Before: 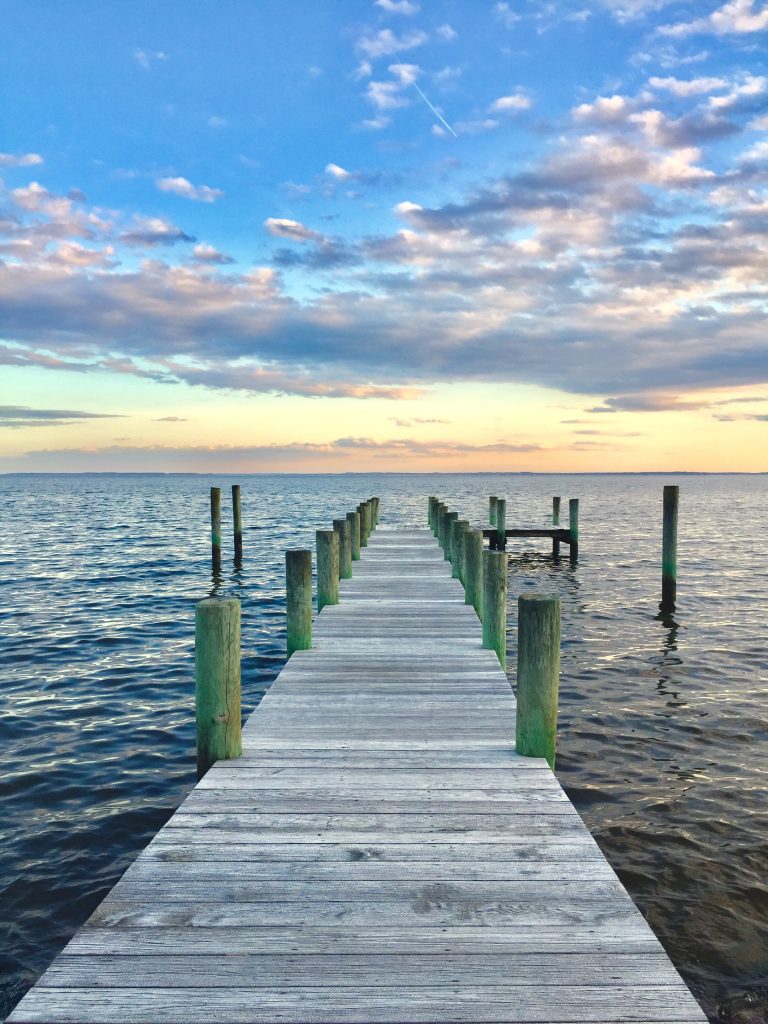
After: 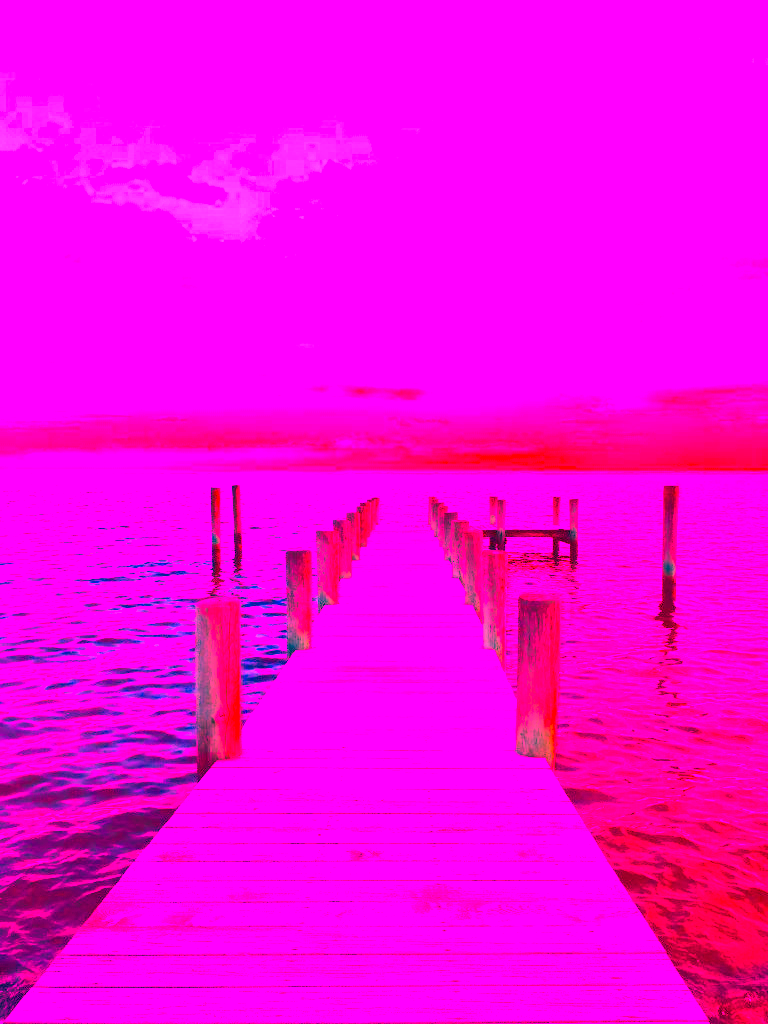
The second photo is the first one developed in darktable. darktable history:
color balance rgb: linear chroma grading › global chroma 10%, perceptual saturation grading › global saturation 30%, global vibrance 10%
white balance: red 4.26, blue 1.802
